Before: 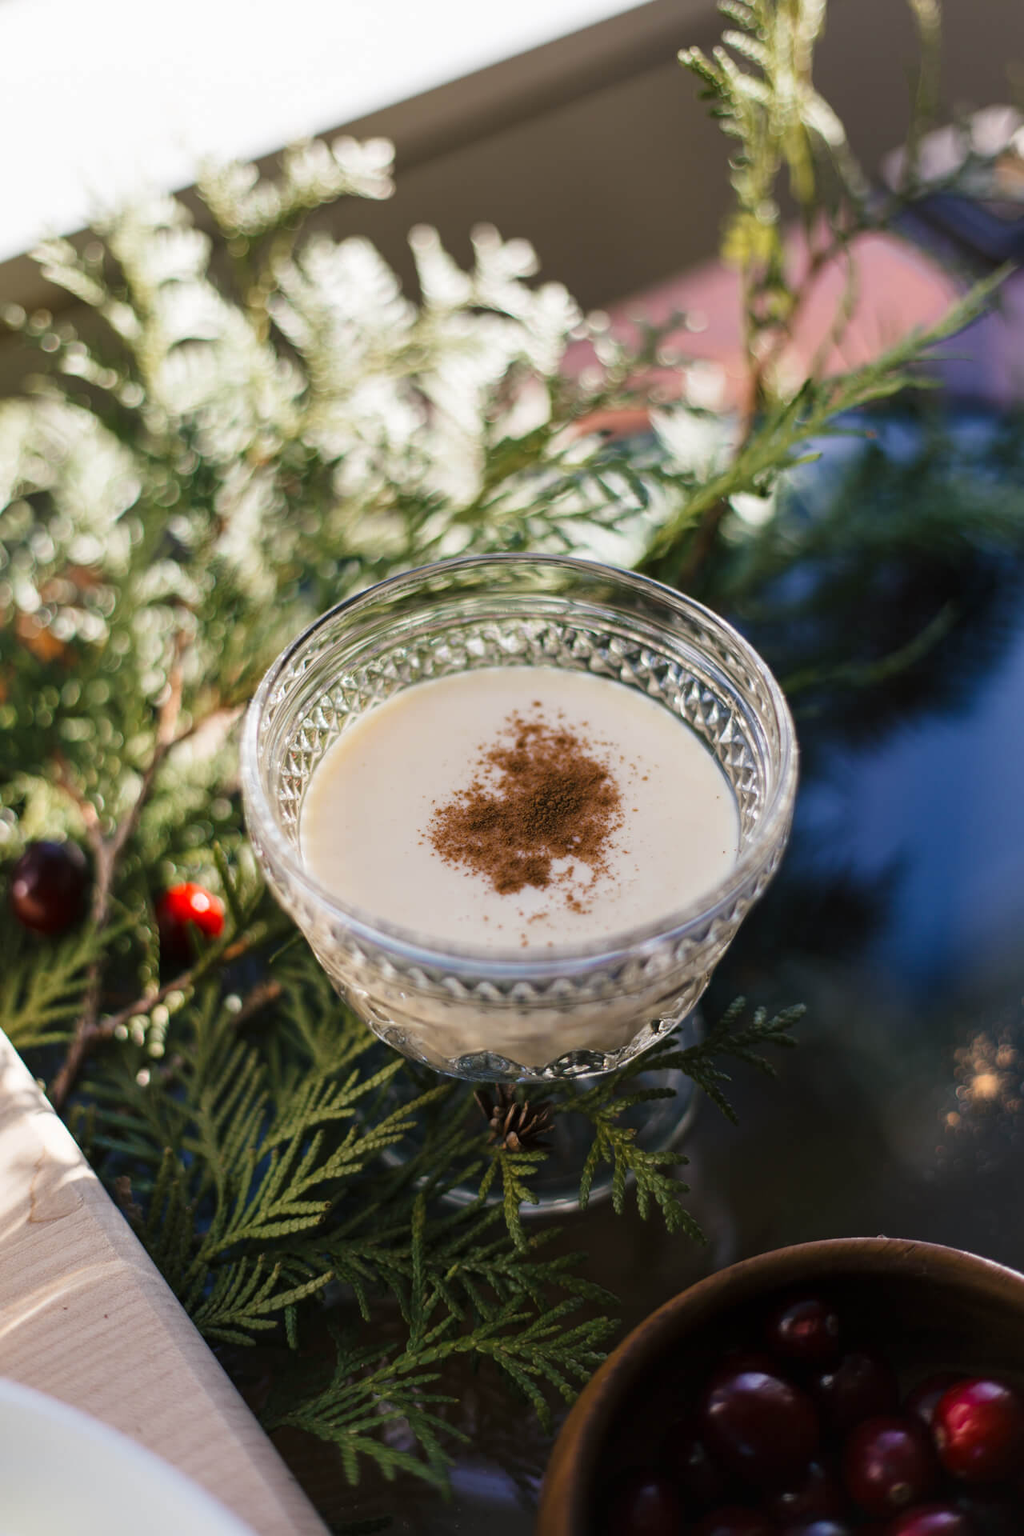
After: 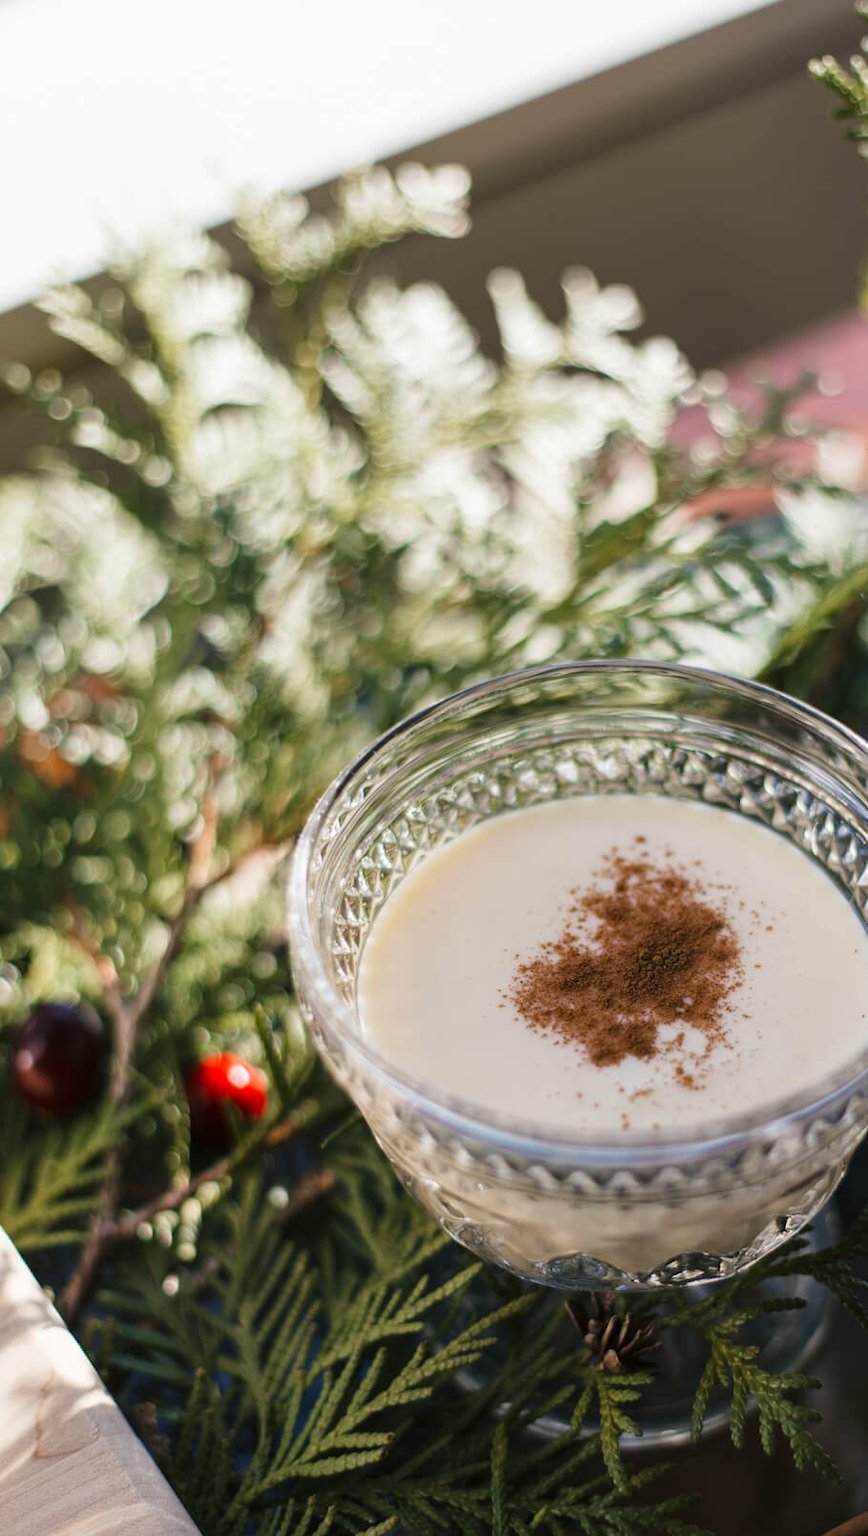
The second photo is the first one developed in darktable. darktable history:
crop: right 28.869%, bottom 16.139%
